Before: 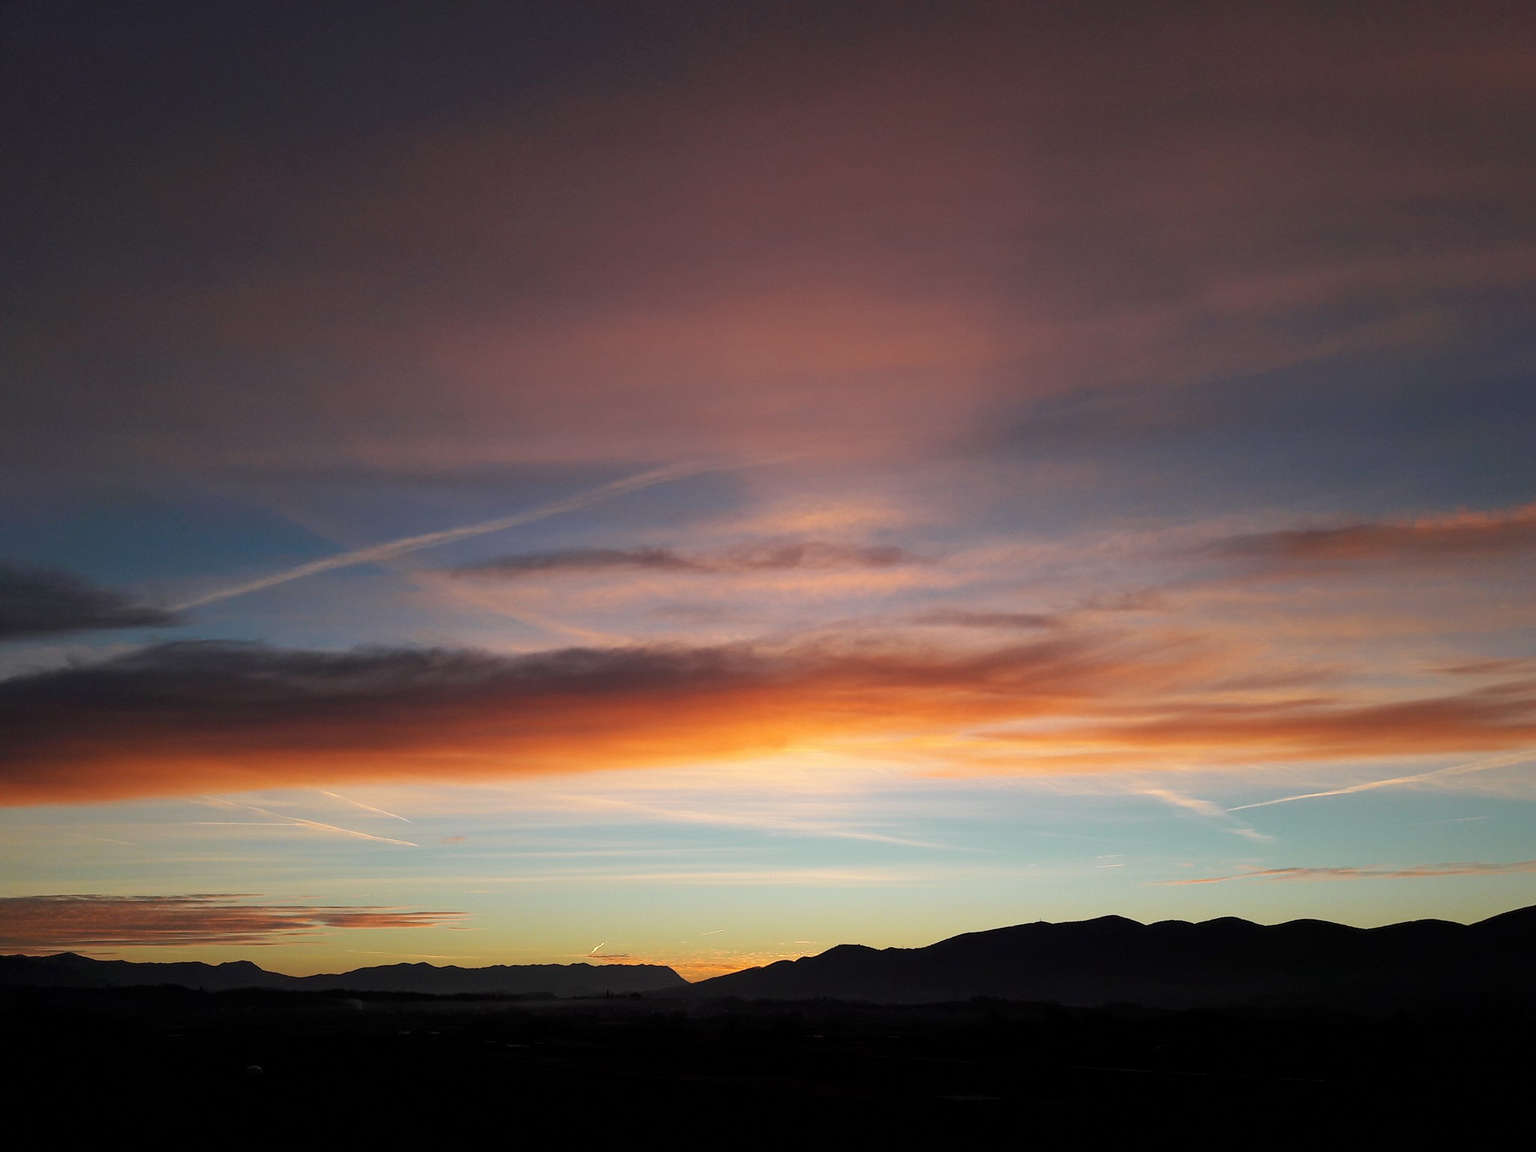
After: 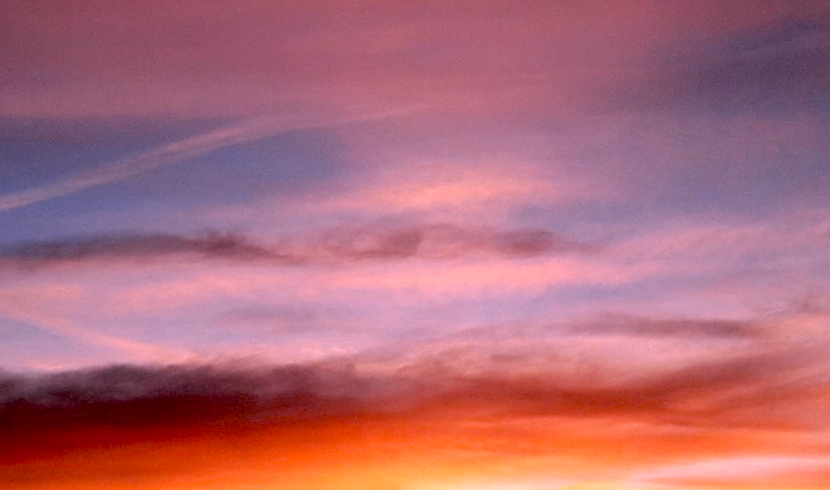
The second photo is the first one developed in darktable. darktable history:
color correction: highlights a* 15.7, highlights b* -20.61
exposure: black level correction 0.04, exposure 0.499 EV, compensate highlight preservation false
sharpen: on, module defaults
crop: left 31.737%, top 32.488%, right 27.702%, bottom 35.559%
